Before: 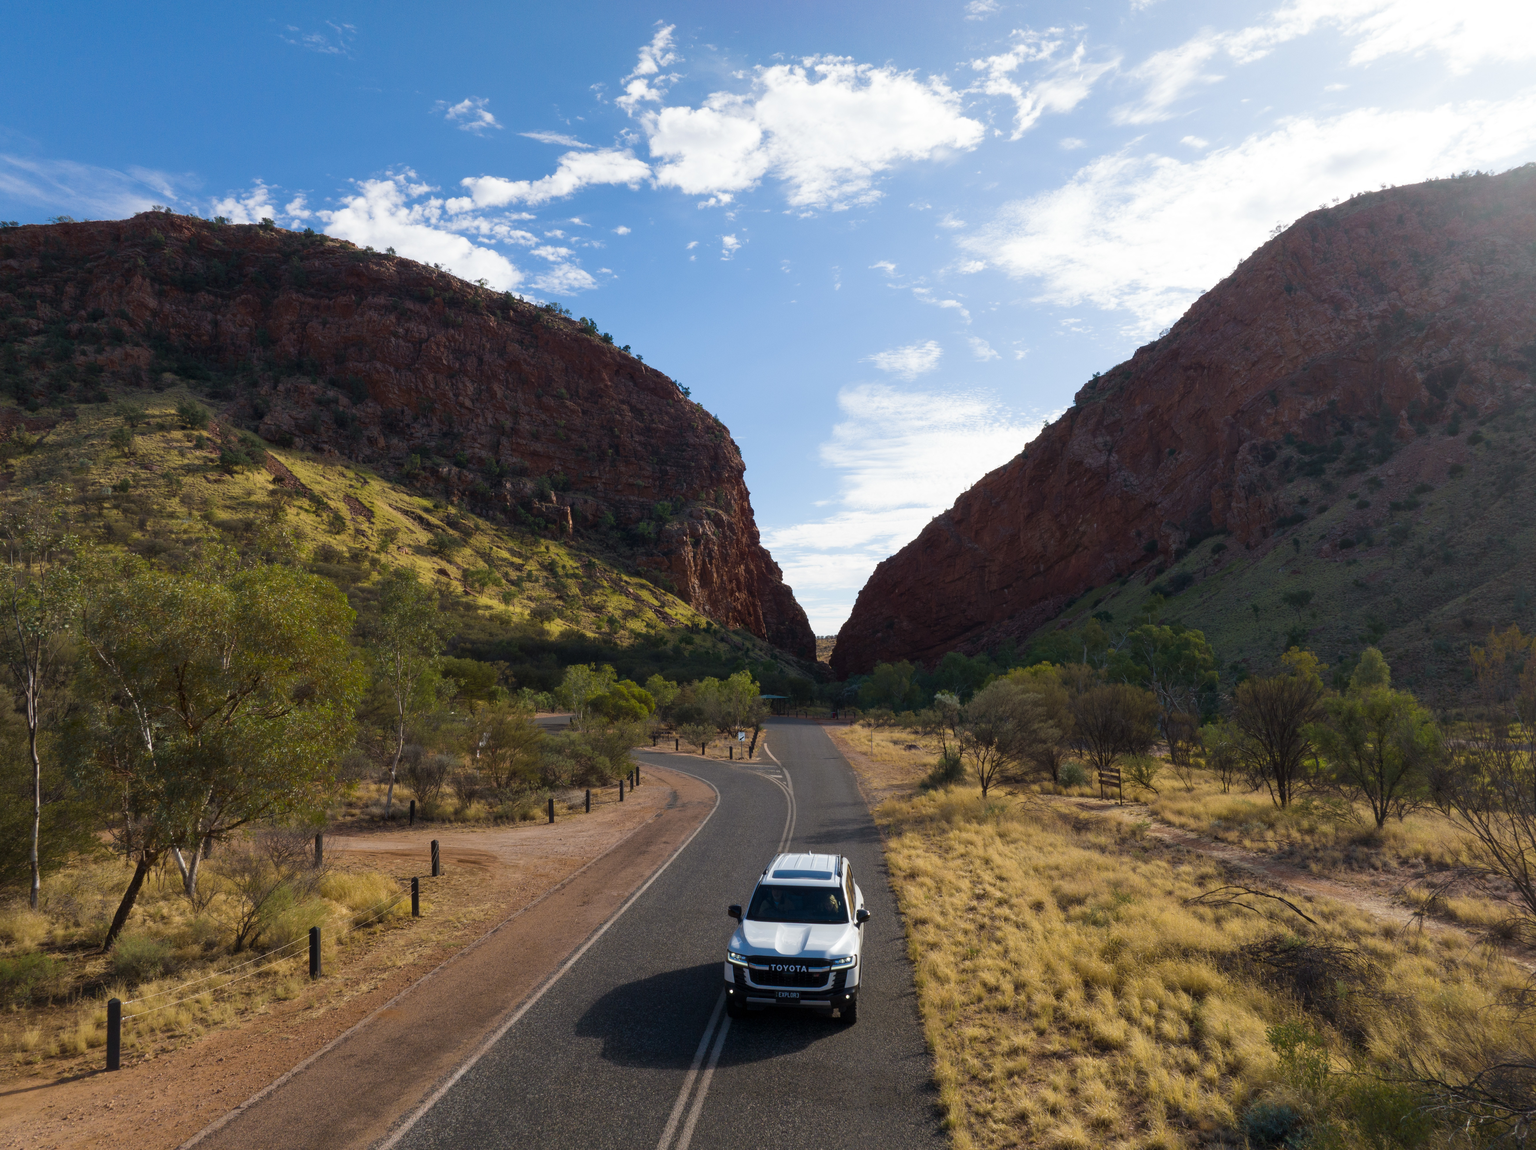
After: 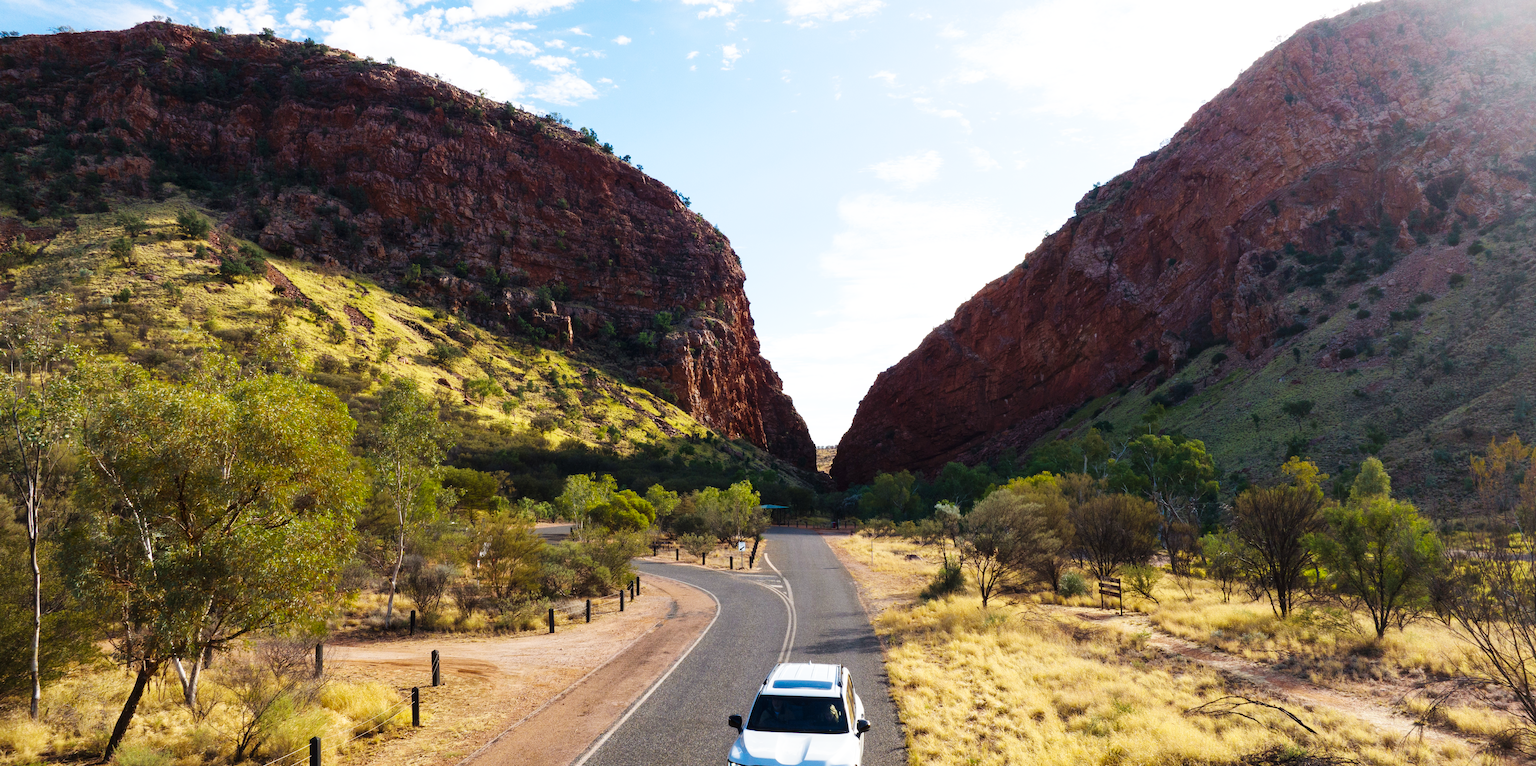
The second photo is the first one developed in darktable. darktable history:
tone equalizer: edges refinement/feathering 500, mask exposure compensation -1.57 EV, preserve details no
base curve: curves: ch0 [(0, 0.003) (0.001, 0.002) (0.006, 0.004) (0.02, 0.022) (0.048, 0.086) (0.094, 0.234) (0.162, 0.431) (0.258, 0.629) (0.385, 0.8) (0.548, 0.918) (0.751, 0.988) (1, 1)], preserve colors none
crop: top 16.569%, bottom 16.747%
